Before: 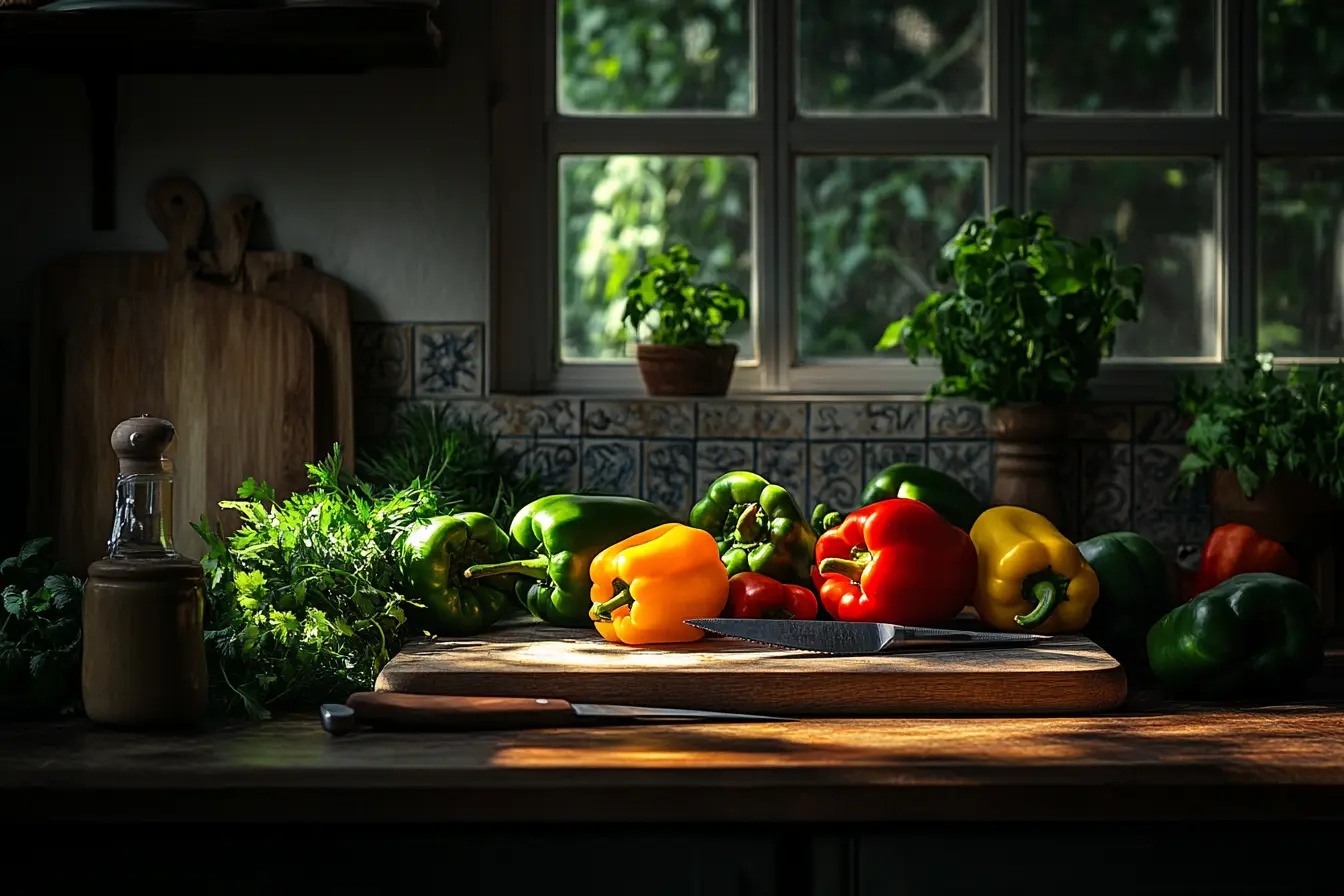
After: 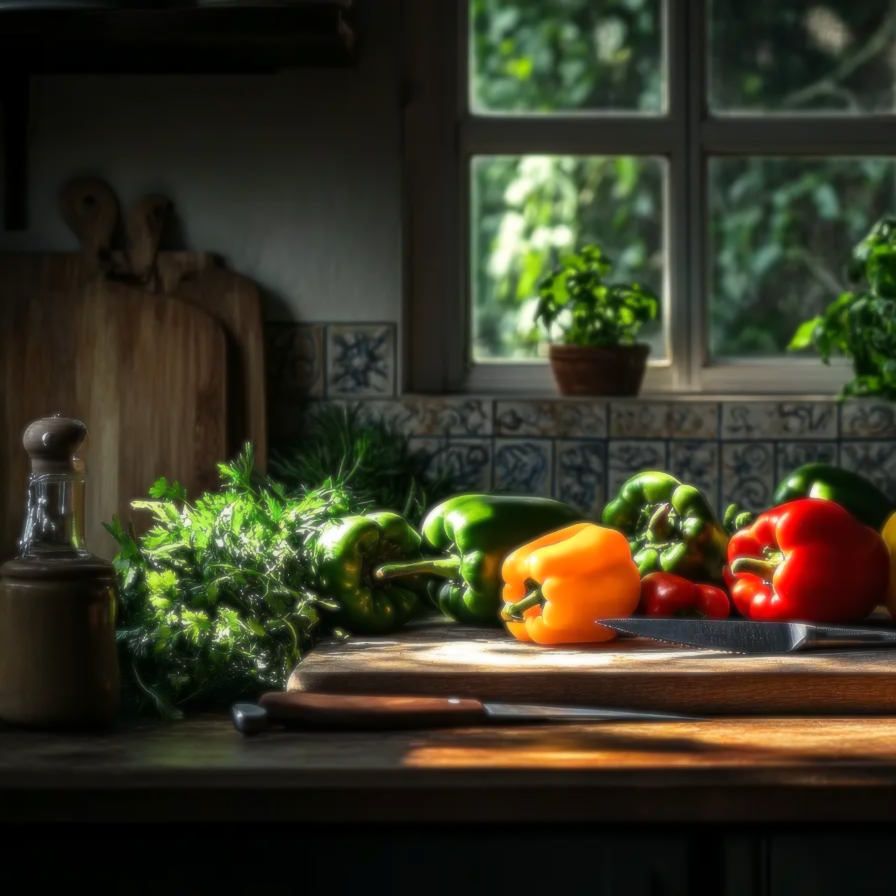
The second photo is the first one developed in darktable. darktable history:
soften: size 8.67%, mix 49%
crop and rotate: left 6.617%, right 26.717%
